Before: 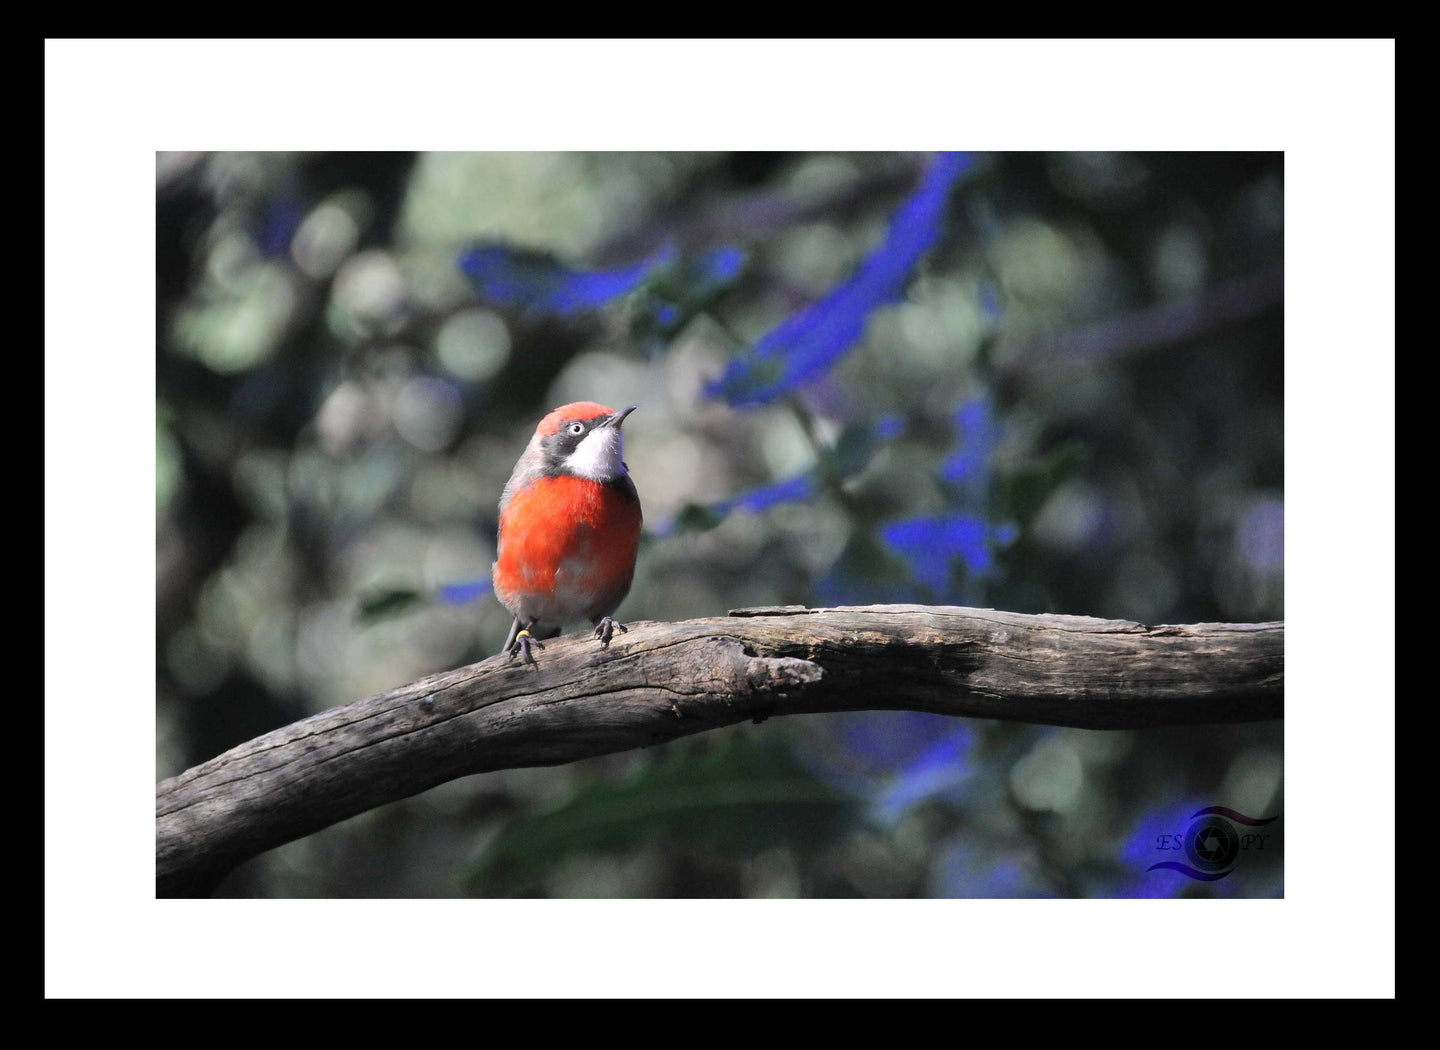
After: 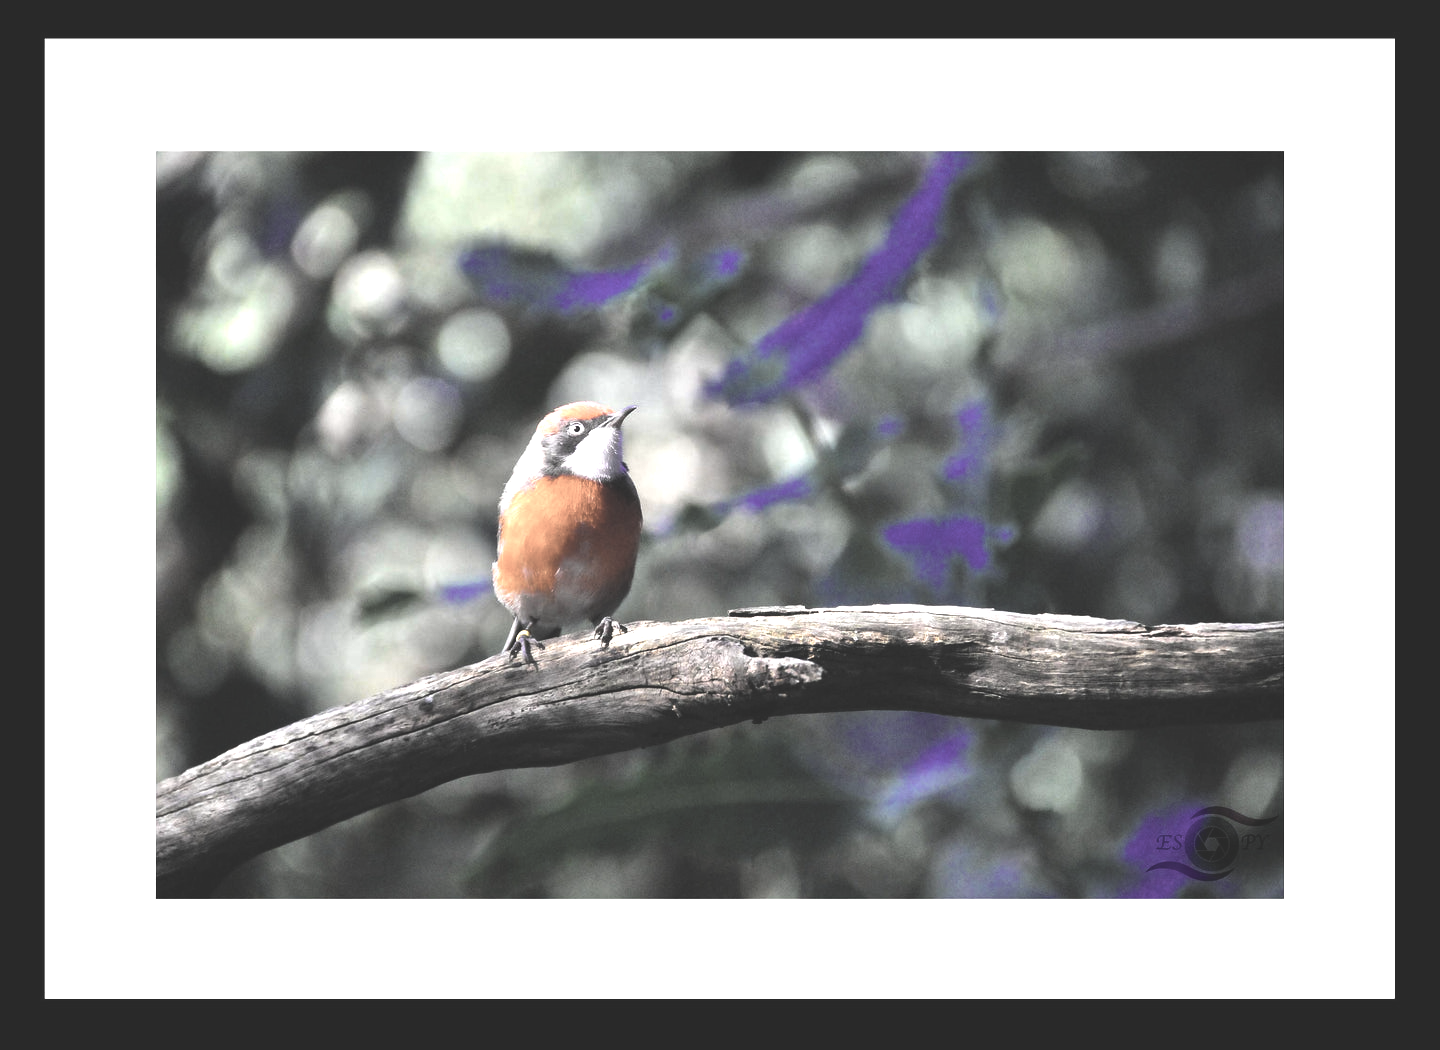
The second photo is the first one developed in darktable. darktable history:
color balance rgb: global offset › luminance 1.516%, linear chroma grading › highlights 99.427%, linear chroma grading › global chroma 23.54%, perceptual saturation grading › global saturation 11.261%, perceptual brilliance grading › global brilliance 30.211%
color correction: highlights b* -0.03, saturation 0.265
